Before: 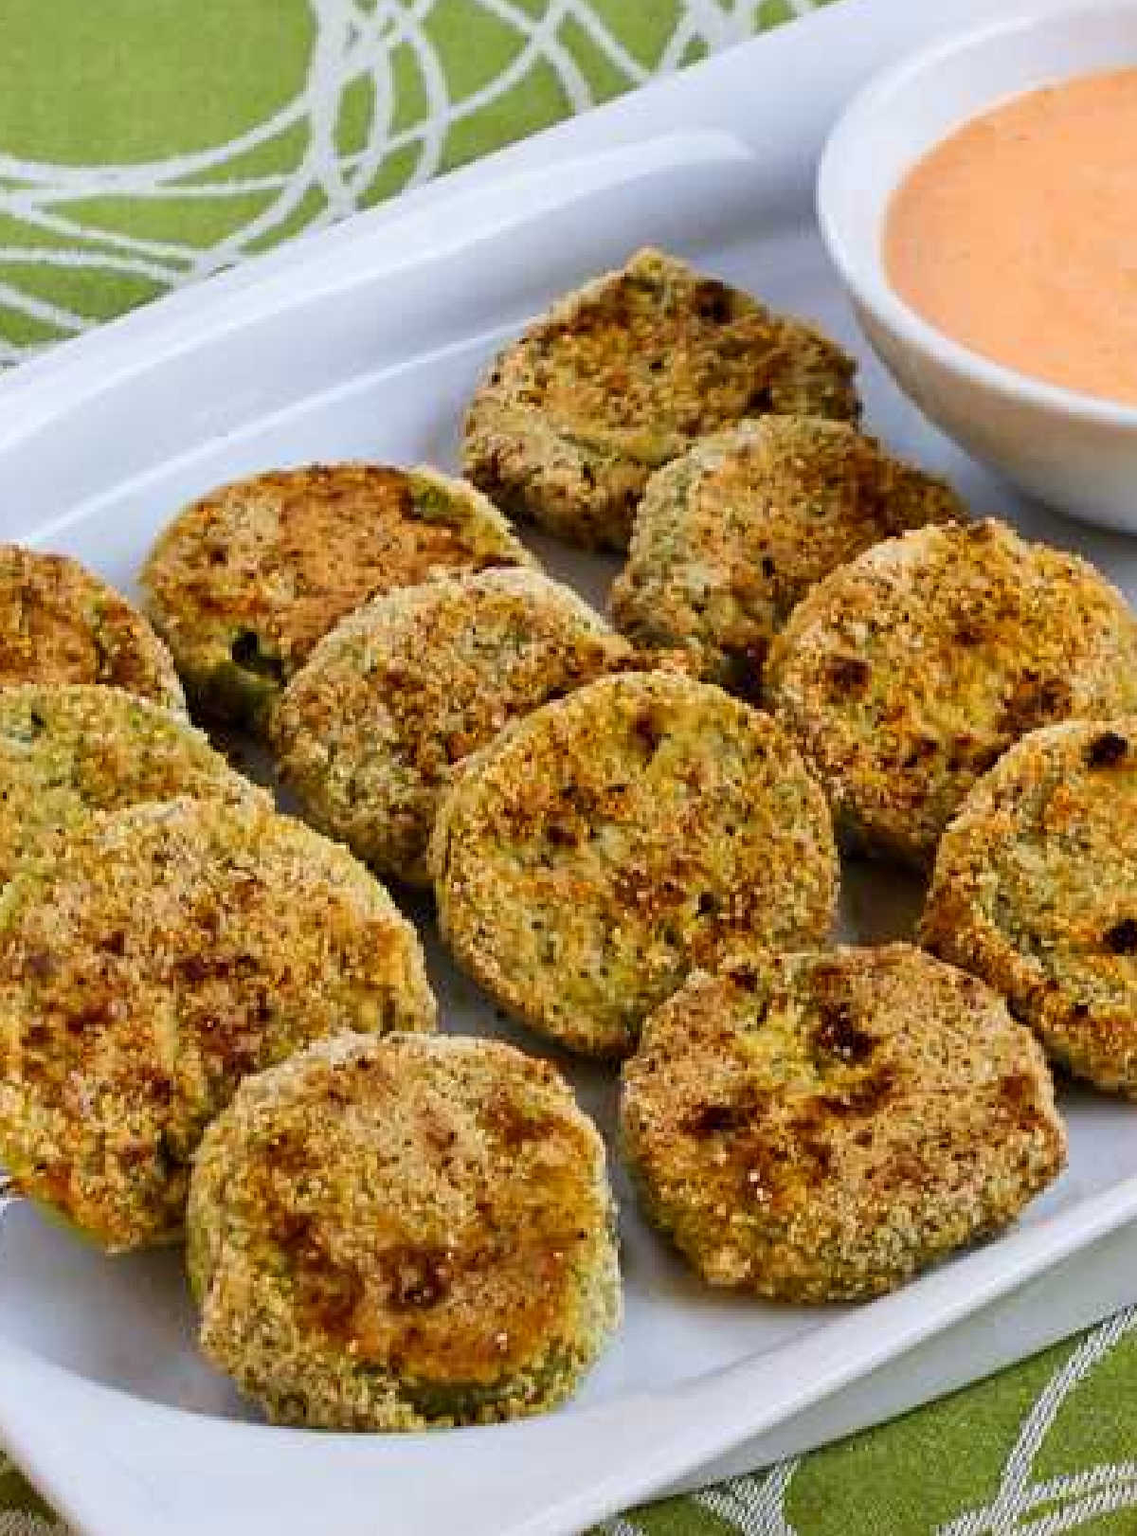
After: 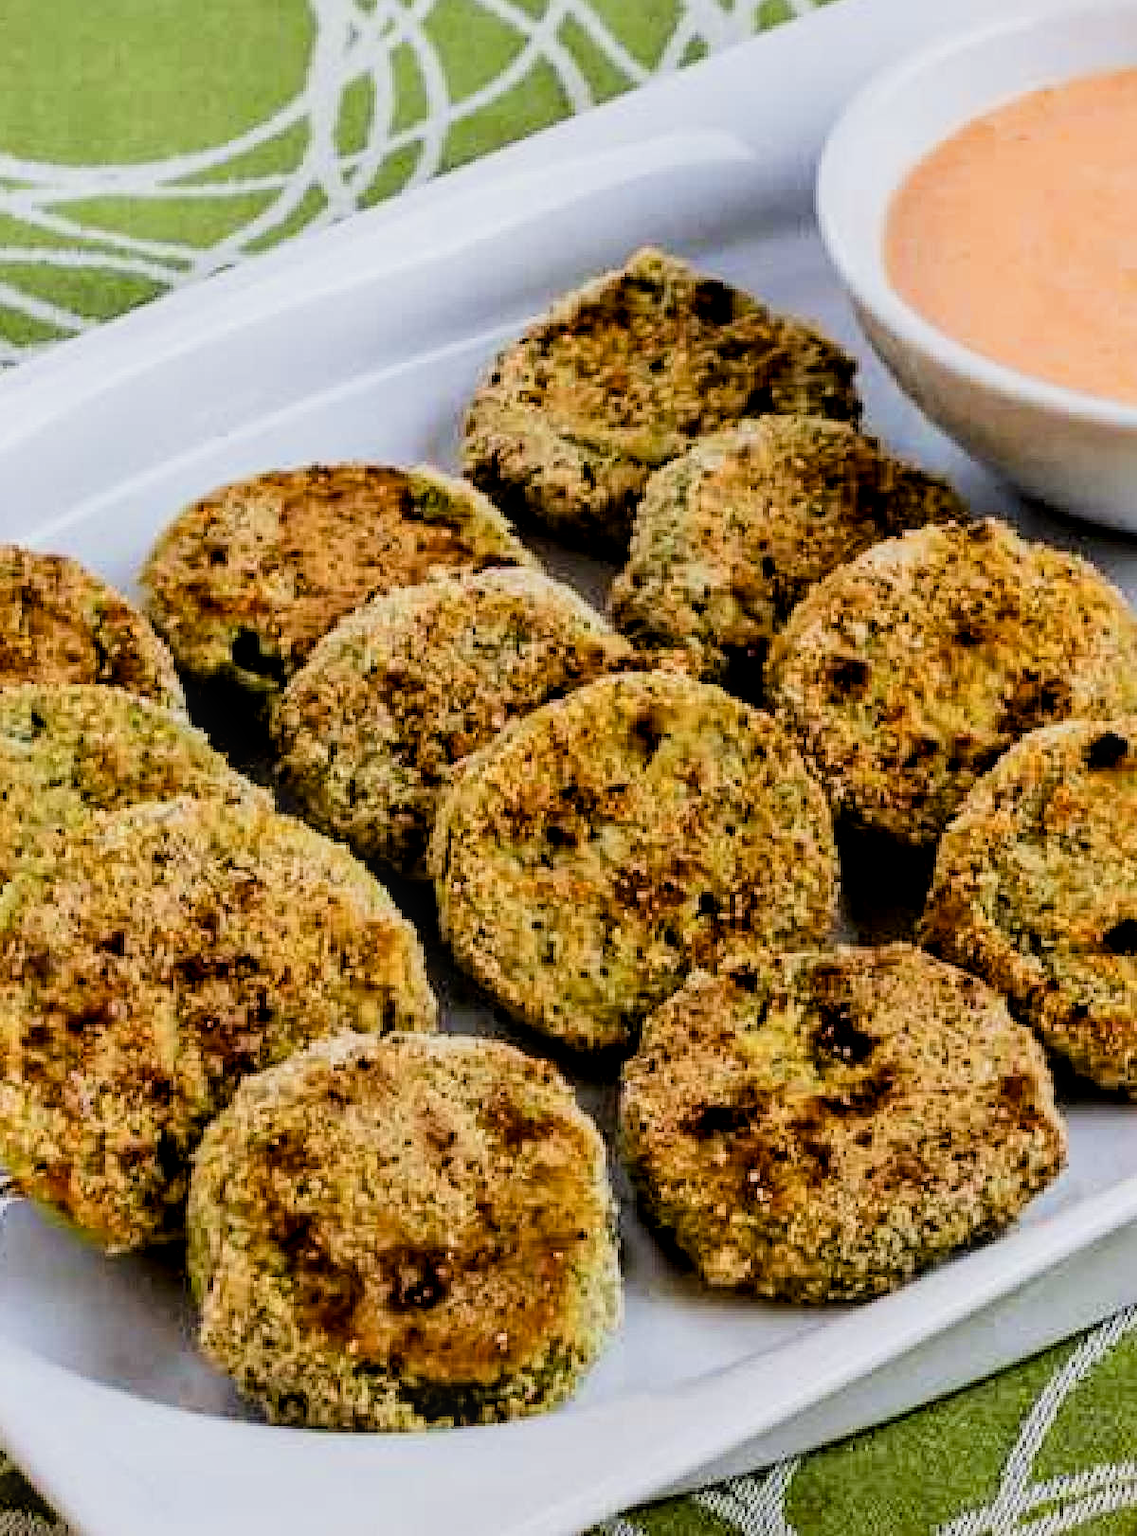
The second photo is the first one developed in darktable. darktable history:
local contrast: on, module defaults
exposure: black level correction 0.01, exposure 0.016 EV, compensate highlight preservation false
filmic rgb: black relative exposure -5 EV, white relative exposure 3.95 EV, hardness 2.9, contrast 1.392, highlights saturation mix -31.3%
